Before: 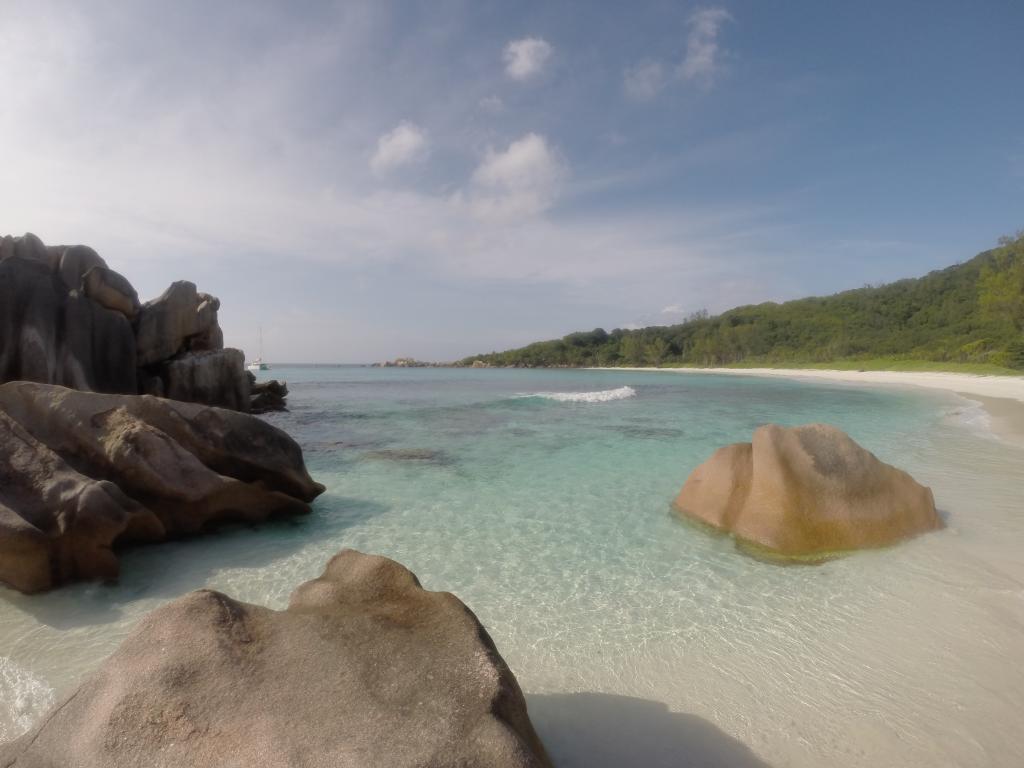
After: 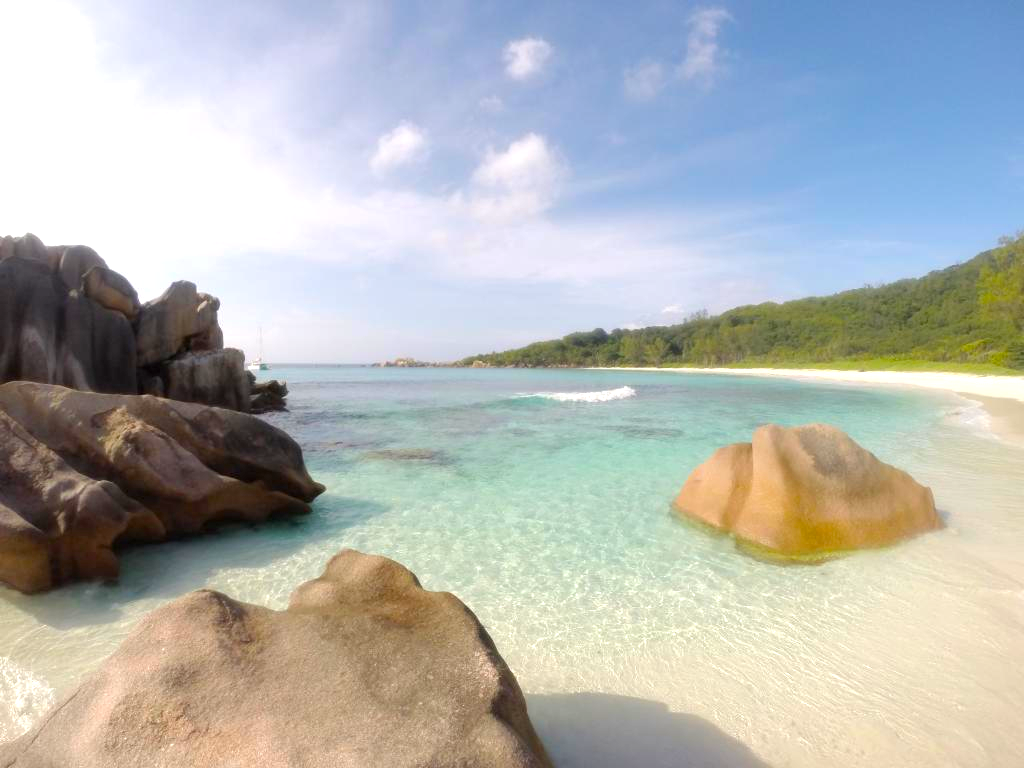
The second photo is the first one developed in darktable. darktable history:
exposure: black level correction 0.001, exposure 0.499 EV, compensate exposure bias true, compensate highlight preservation false
color balance rgb: perceptual saturation grading › global saturation 17.36%, perceptual brilliance grading › global brilliance 9.862%, perceptual brilliance grading › shadows 15.236%, global vibrance 10.841%
tone equalizer: edges refinement/feathering 500, mask exposure compensation -1.57 EV, preserve details no
color correction: highlights b* 0.039, saturation 1.07
